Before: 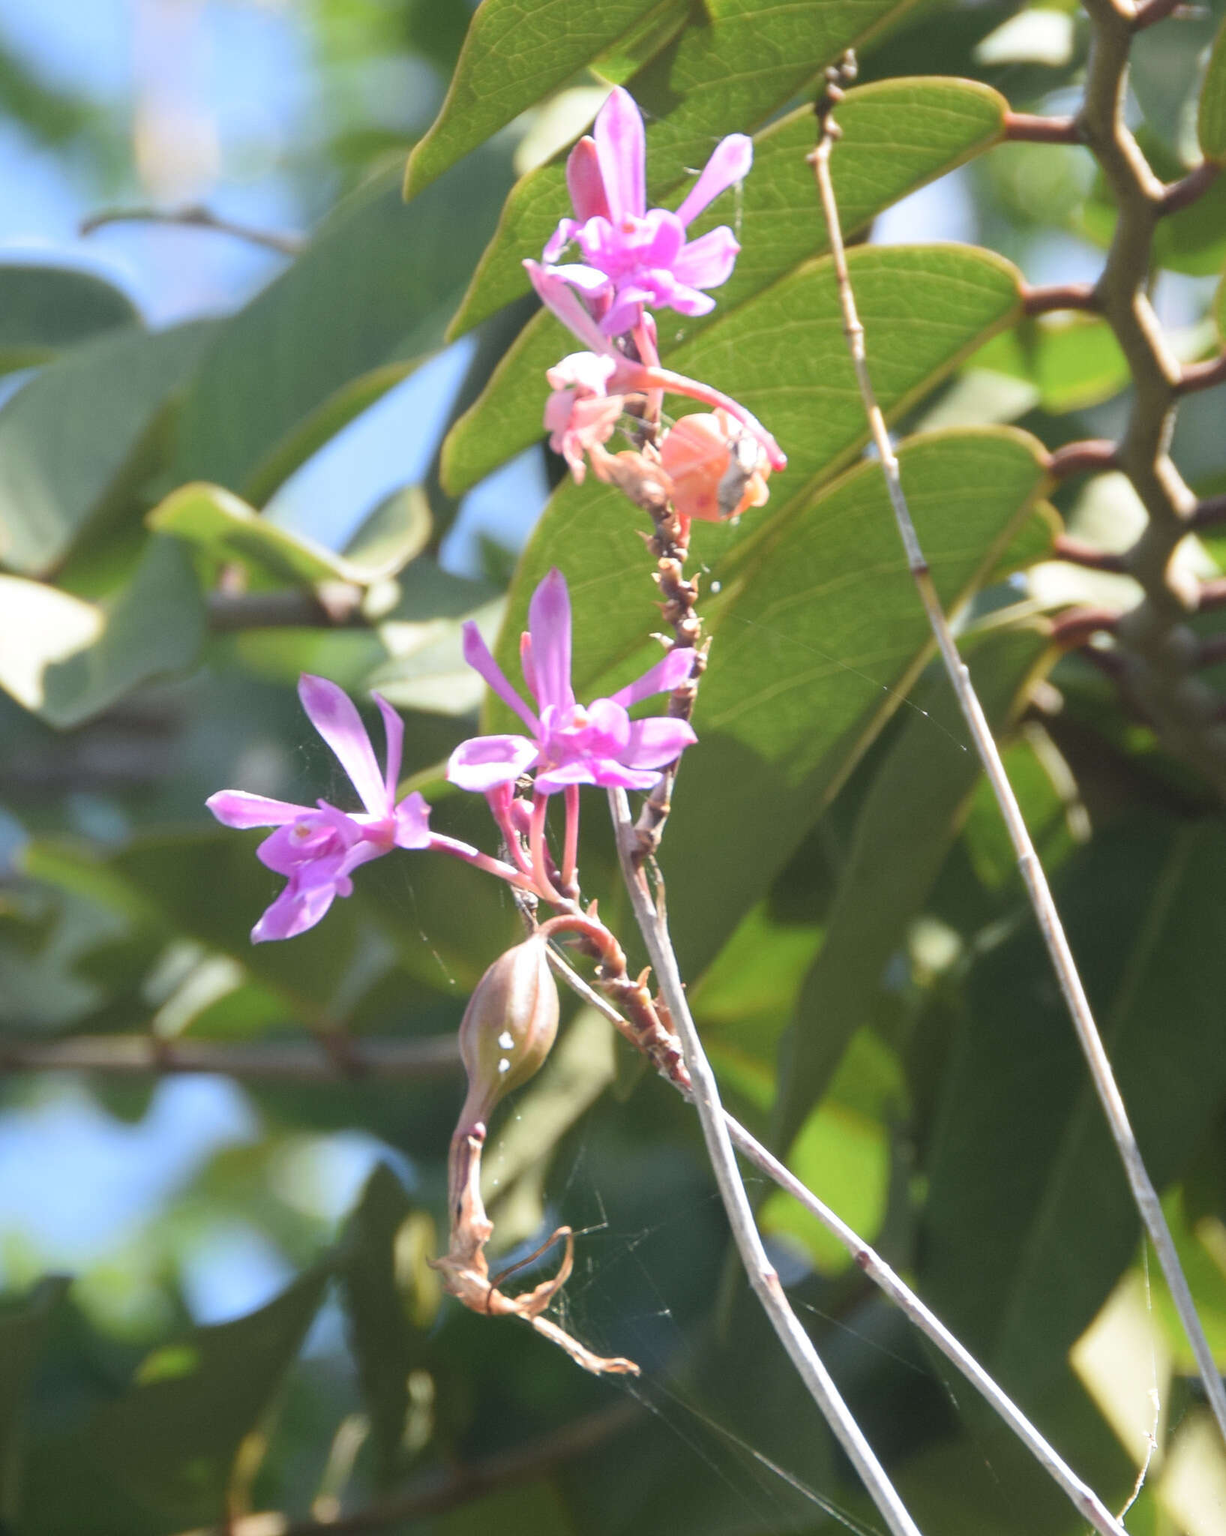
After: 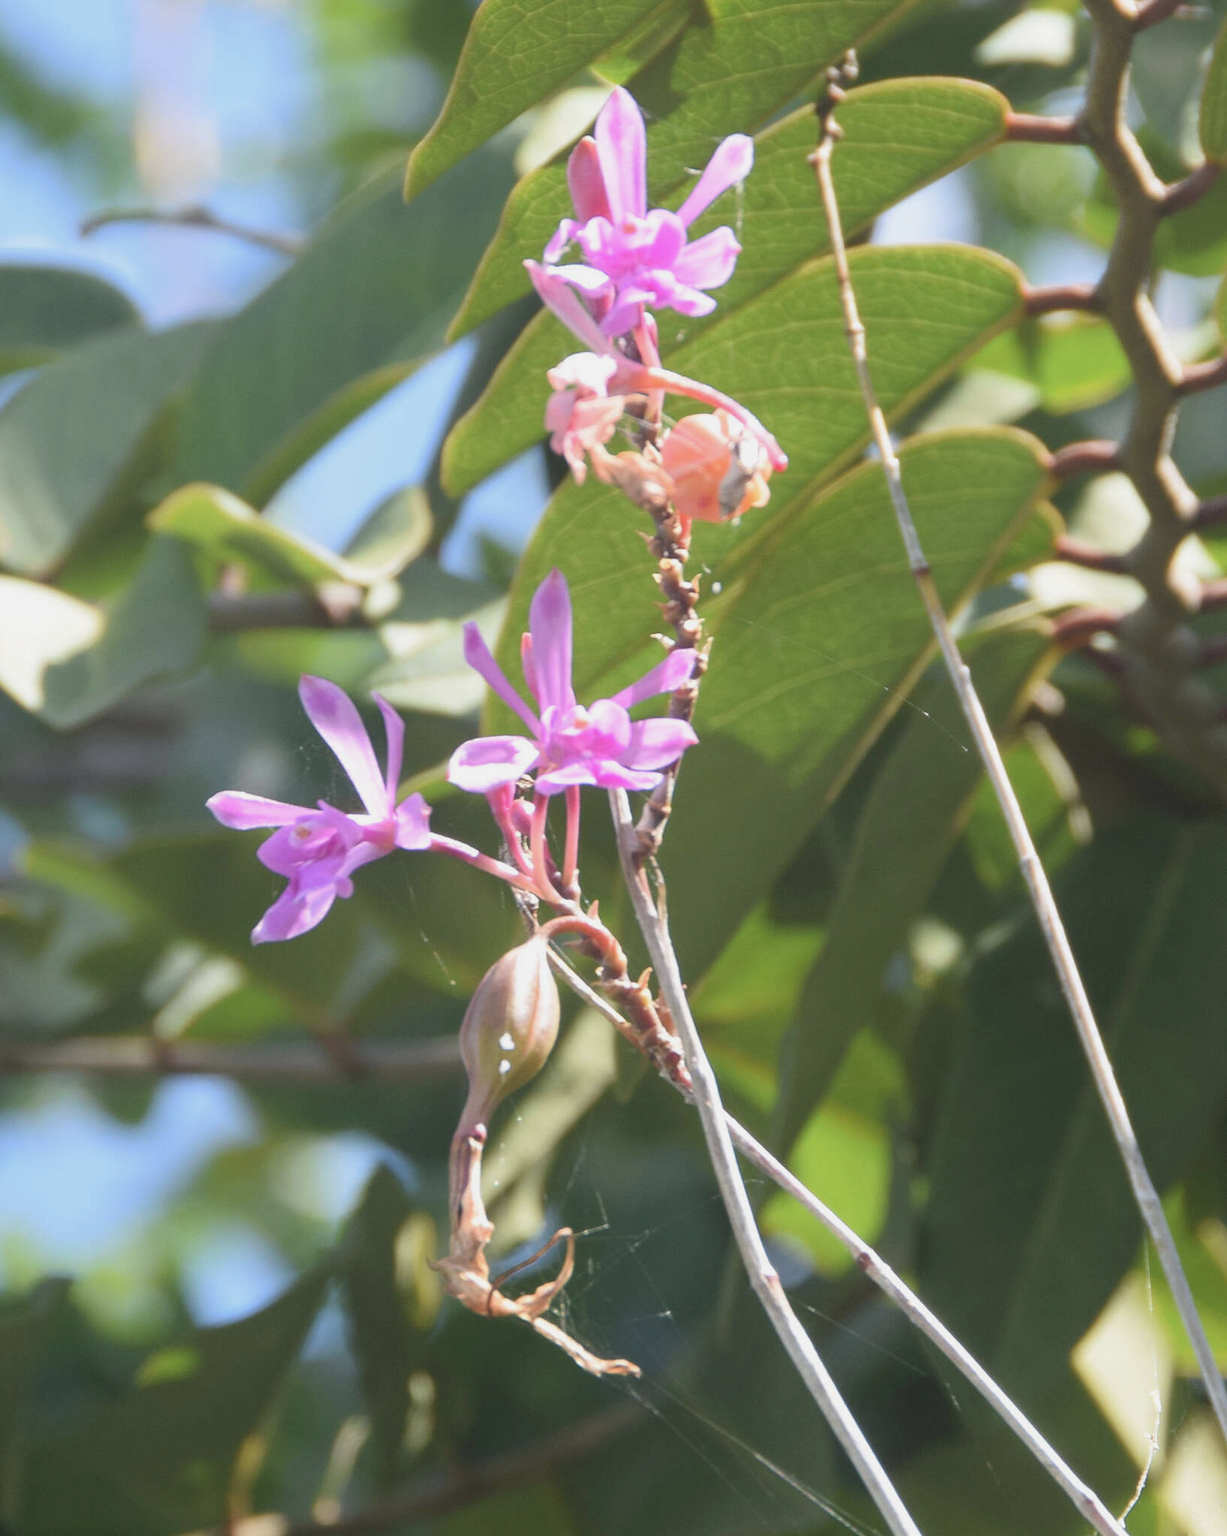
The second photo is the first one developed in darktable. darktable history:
crop: bottom 0.071%
contrast brightness saturation: contrast -0.1, saturation -0.1
